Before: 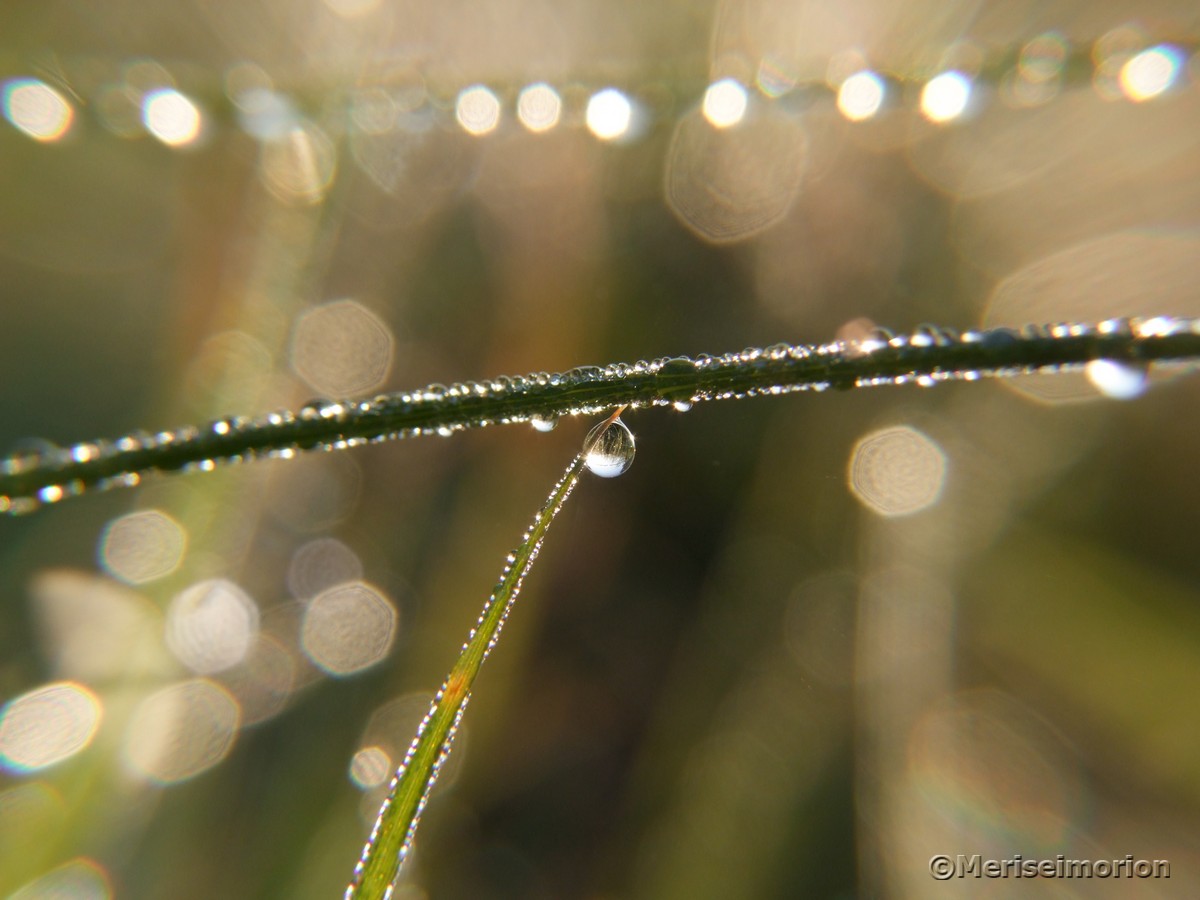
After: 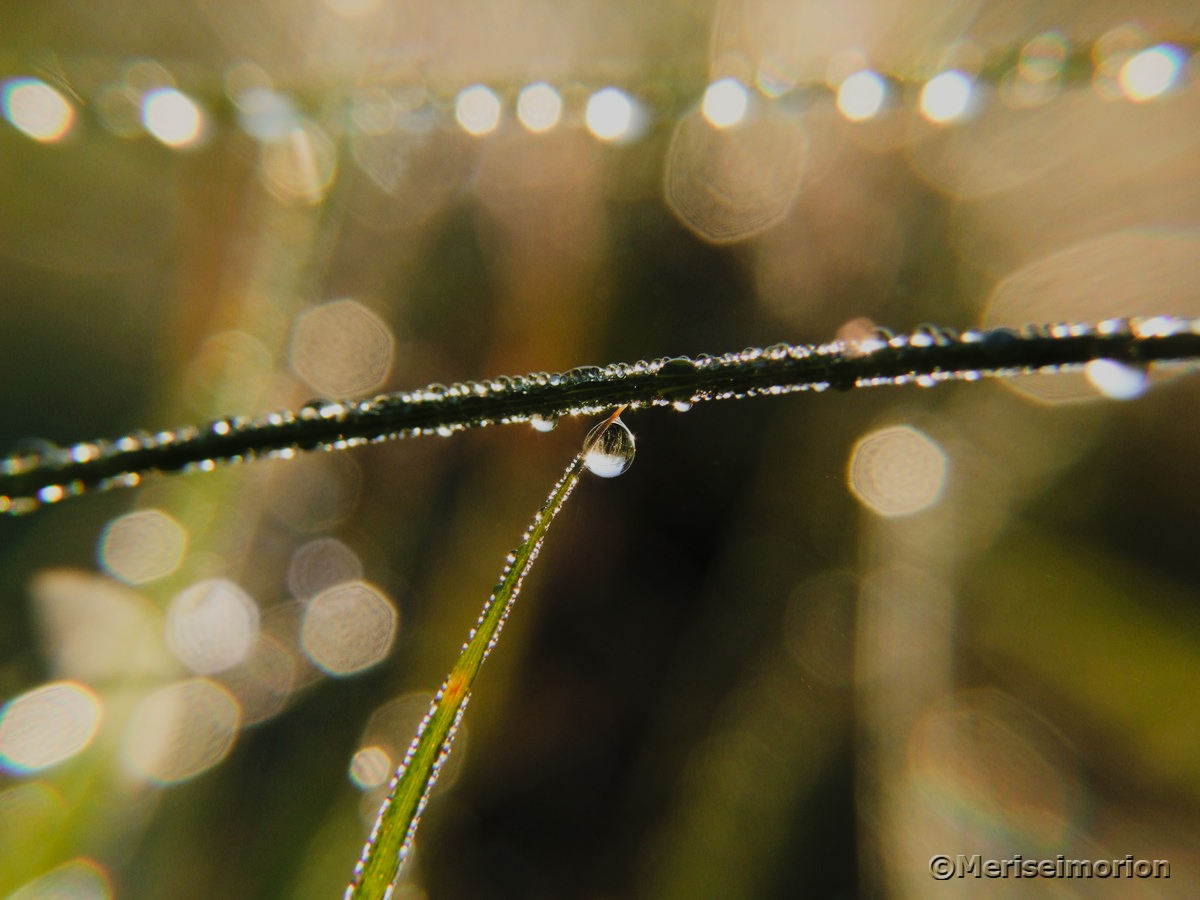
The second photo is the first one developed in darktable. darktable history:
filmic rgb: black relative exposure -7.65 EV, white relative exposure 4.56 EV, hardness 3.61, preserve chrominance RGB euclidean norm, color science v5 (2021), contrast in shadows safe, contrast in highlights safe
tone curve: curves: ch0 [(0.016, 0.011) (0.21, 0.113) (0.515, 0.476) (0.78, 0.795) (1, 0.981)], preserve colors none
